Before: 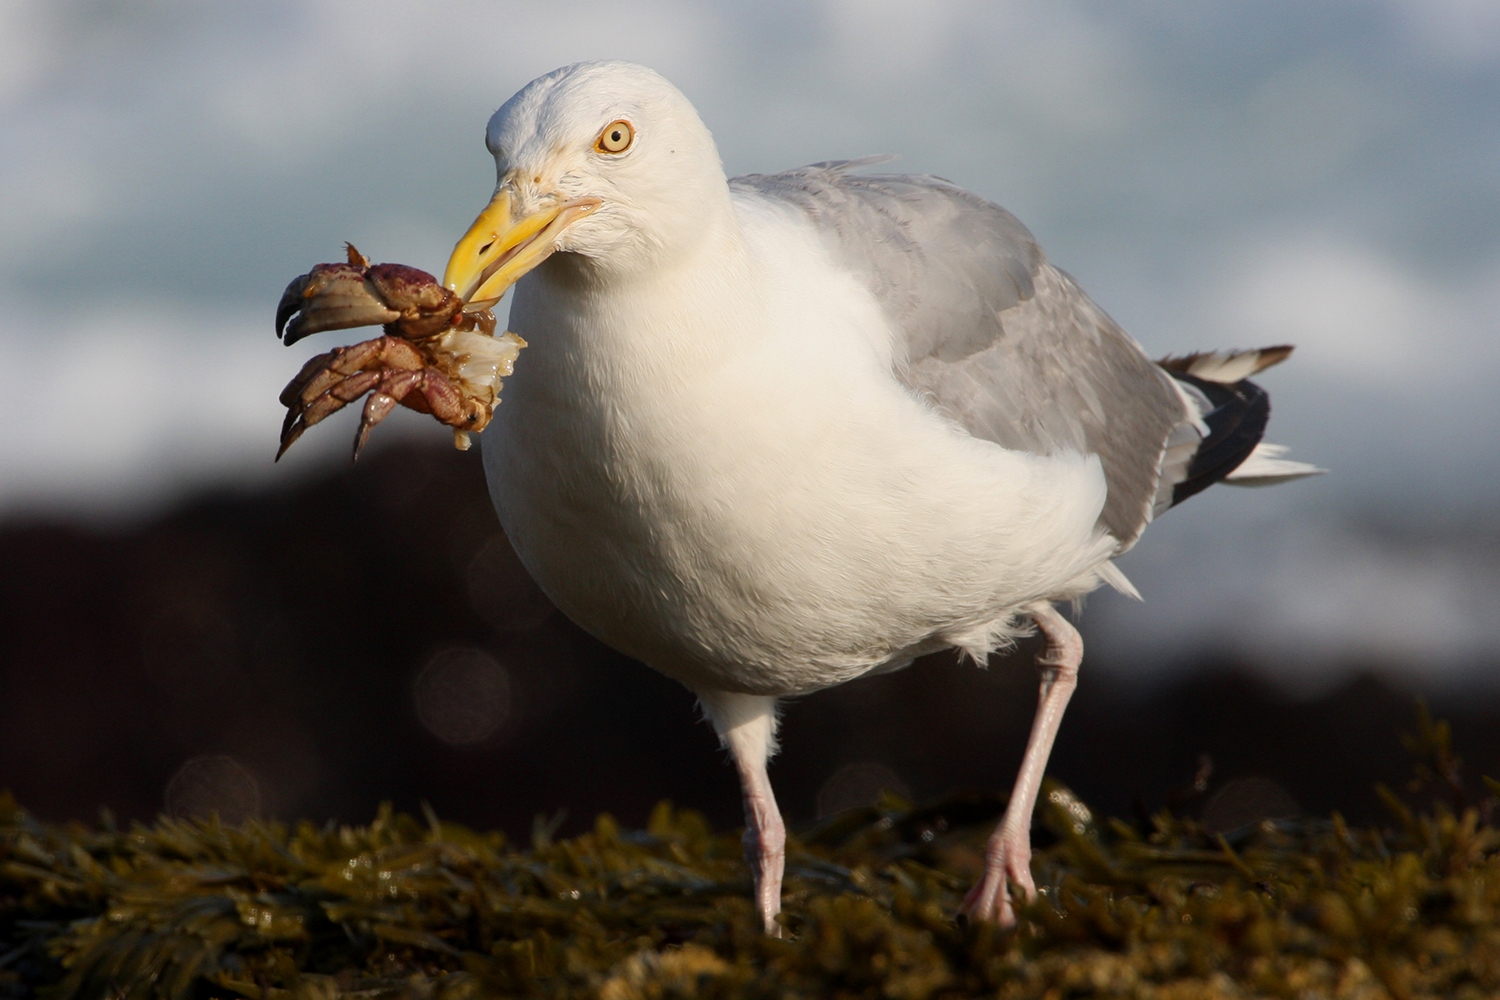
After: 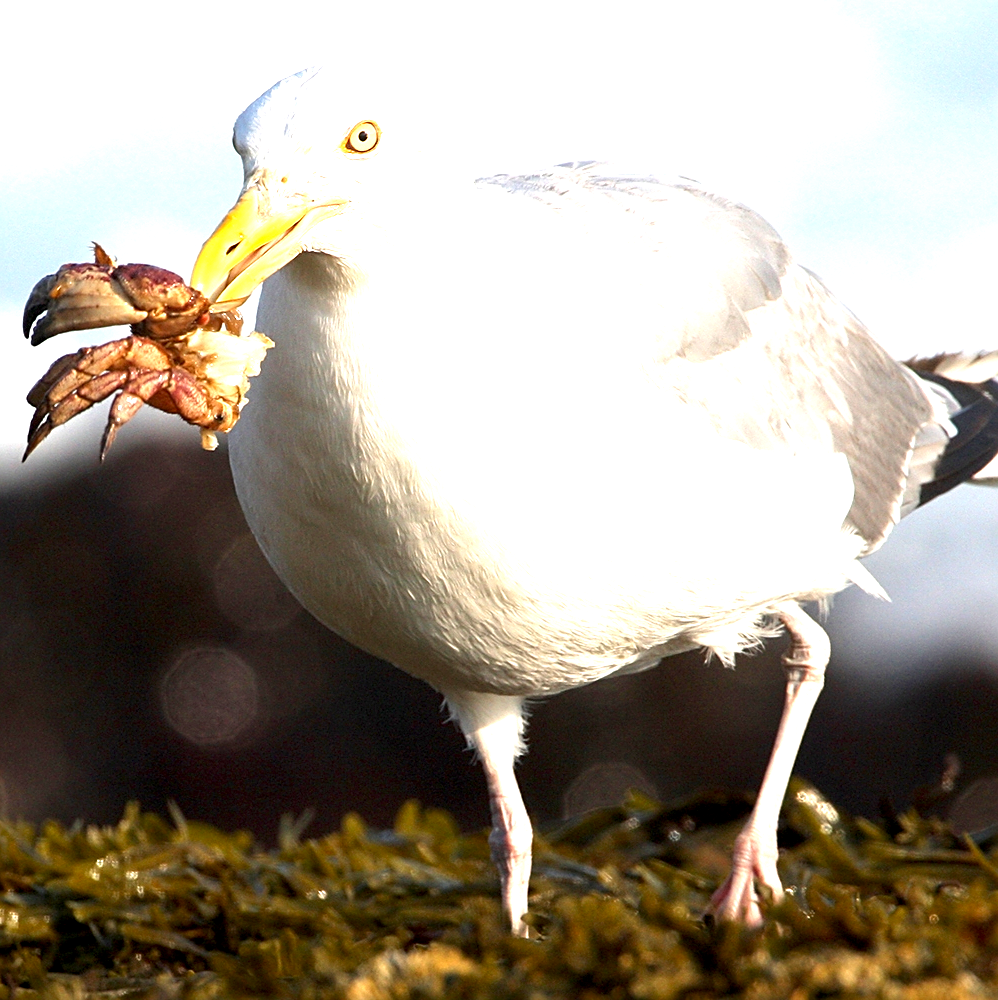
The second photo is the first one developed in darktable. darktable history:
crop: left 16.899%, right 16.556%
sharpen: on, module defaults
exposure: black level correction 0.001, exposure 1.84 EV, compensate highlight preservation false
